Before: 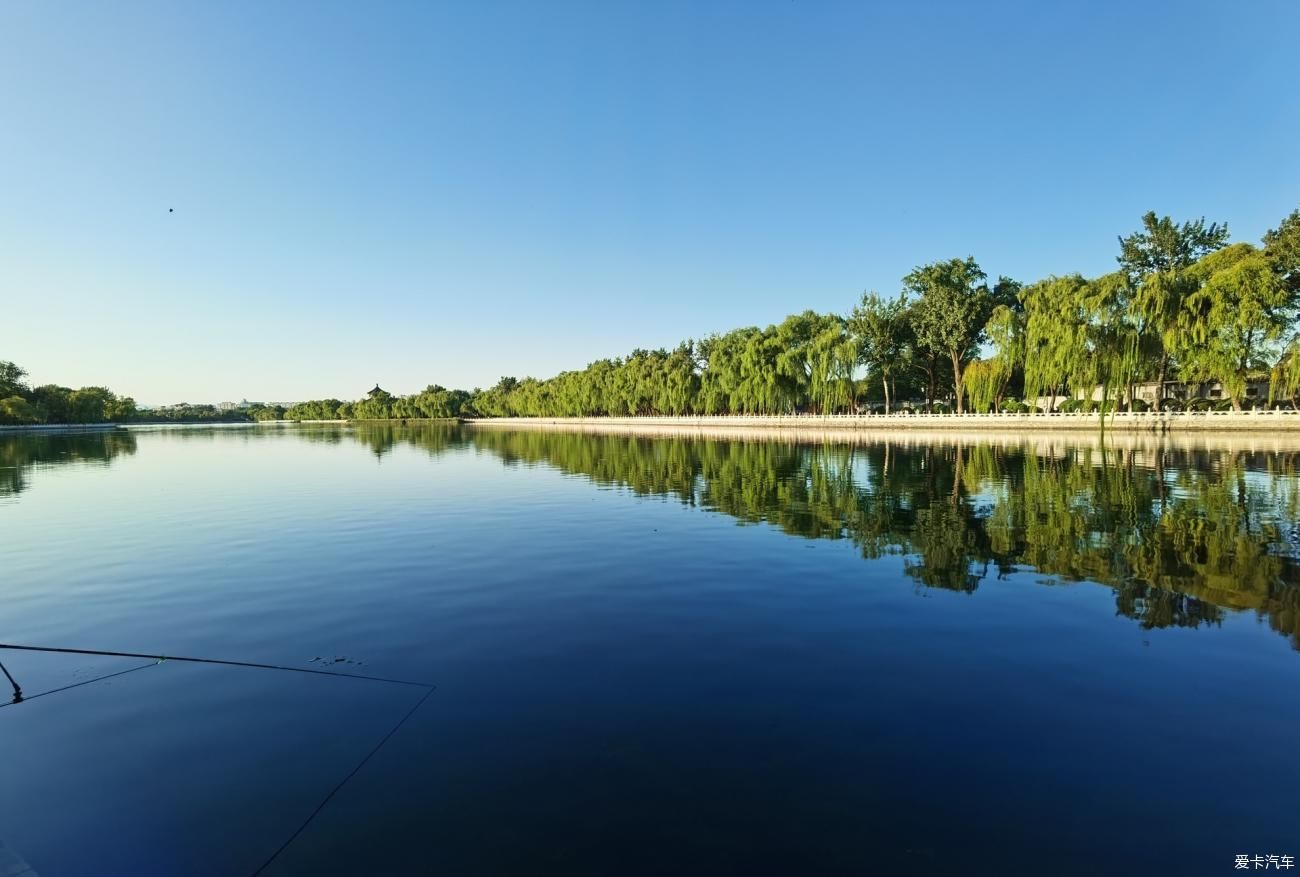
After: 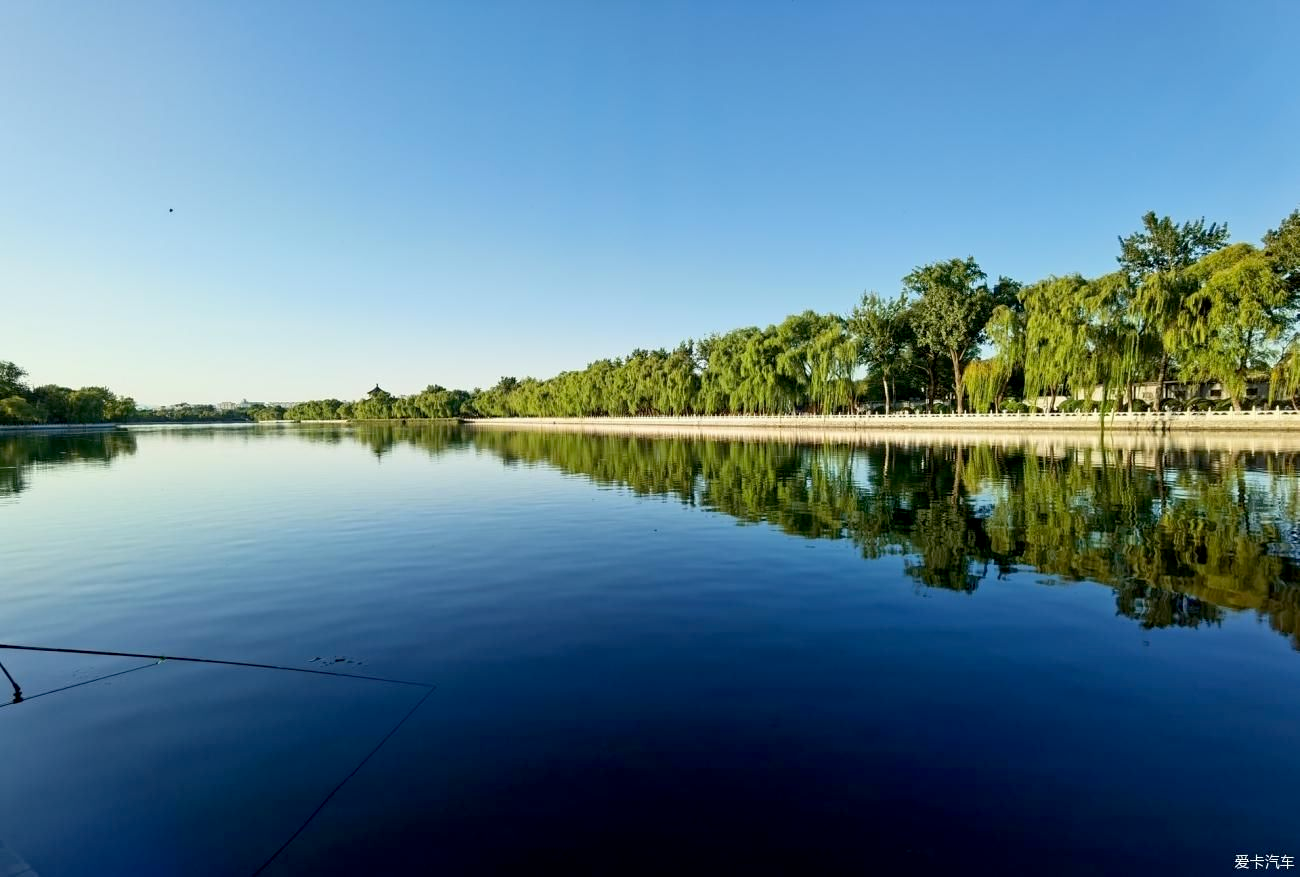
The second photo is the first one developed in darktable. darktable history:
exposure: black level correction 0.009, exposure 0.017 EV, compensate highlight preservation false
